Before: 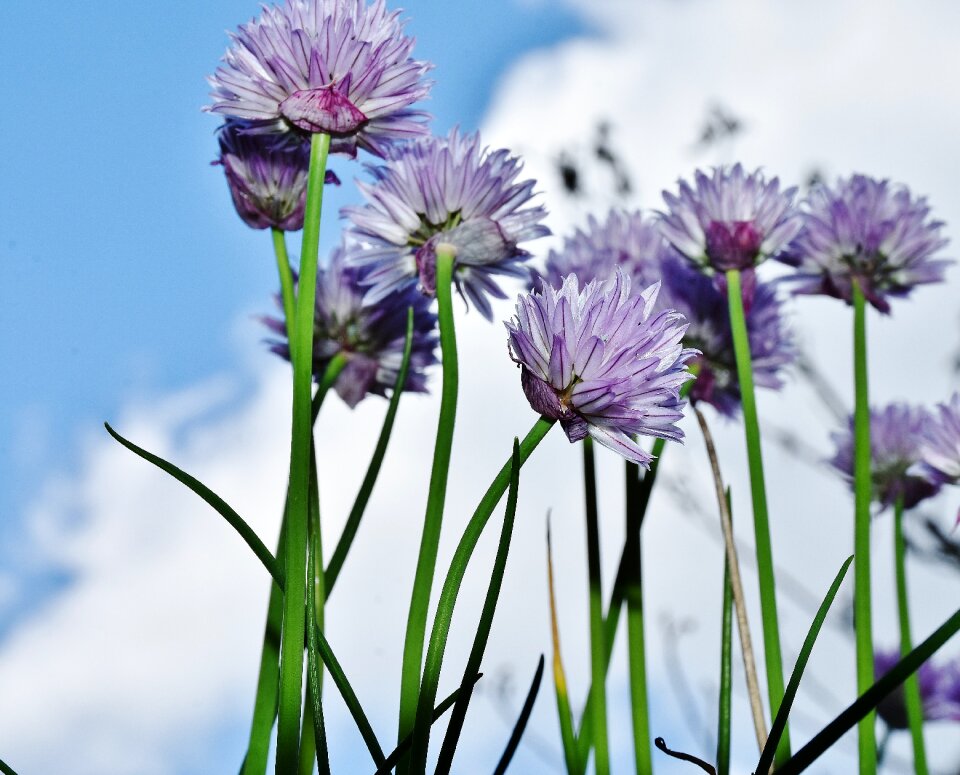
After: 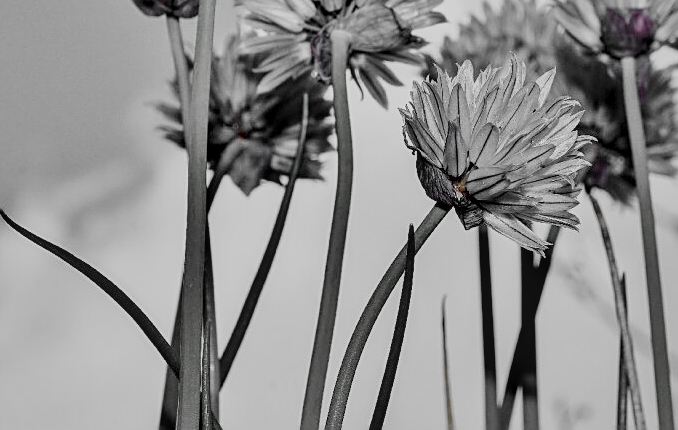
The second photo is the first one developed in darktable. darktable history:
sharpen: on, module defaults
crop: left 11.006%, top 27.495%, right 18.304%, bottom 16.945%
color calibration: x 0.37, y 0.382, temperature 4319.2 K
color zones: curves: ch0 [(0, 0.65) (0.096, 0.644) (0.221, 0.539) (0.429, 0.5) (0.571, 0.5) (0.714, 0.5) (0.857, 0.5) (1, 0.65)]; ch1 [(0, 0.5) (0.143, 0.5) (0.257, -0.002) (0.429, 0.04) (0.571, -0.001) (0.714, -0.015) (0.857, 0.024) (1, 0.5)]
local contrast: on, module defaults
shadows and highlights: shadows 43.61, white point adjustment -1.41, soften with gaussian
filmic rgb: black relative exposure -7.65 EV, white relative exposure 4.56 EV, hardness 3.61, color science v4 (2020)
